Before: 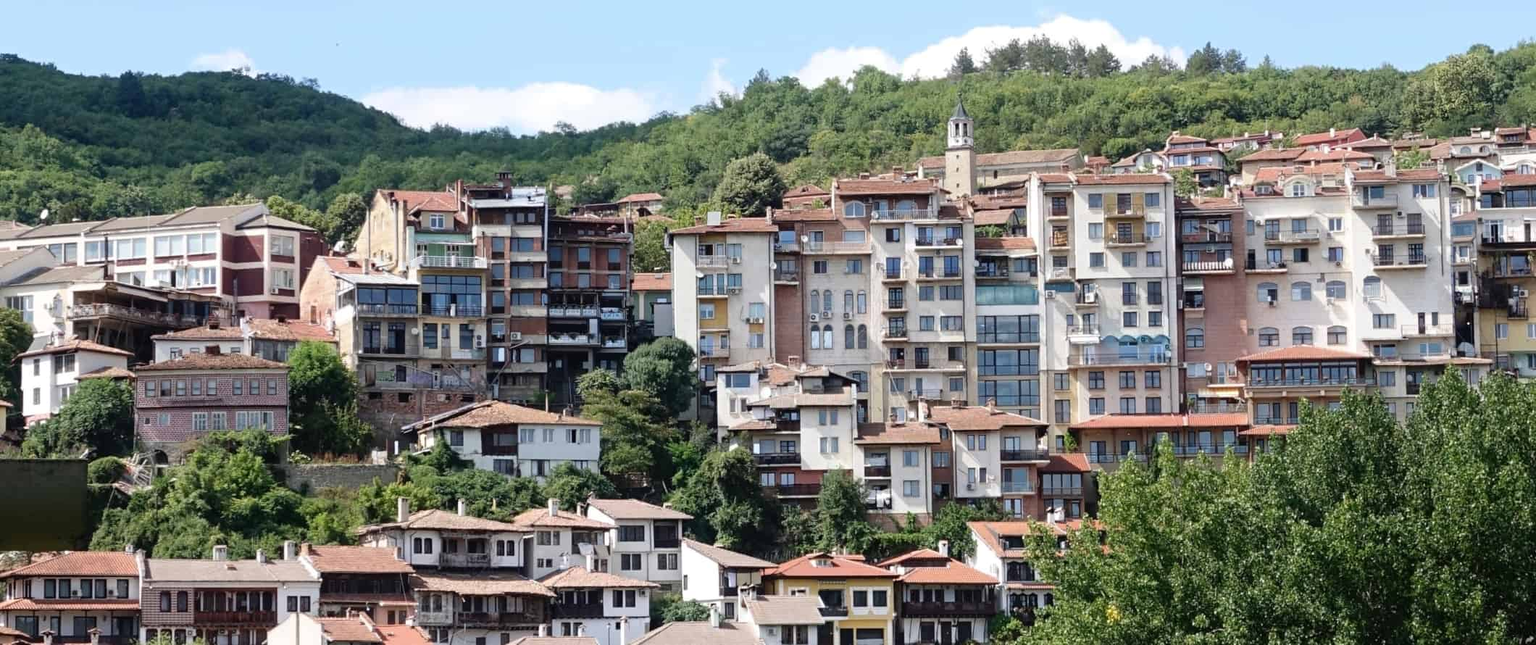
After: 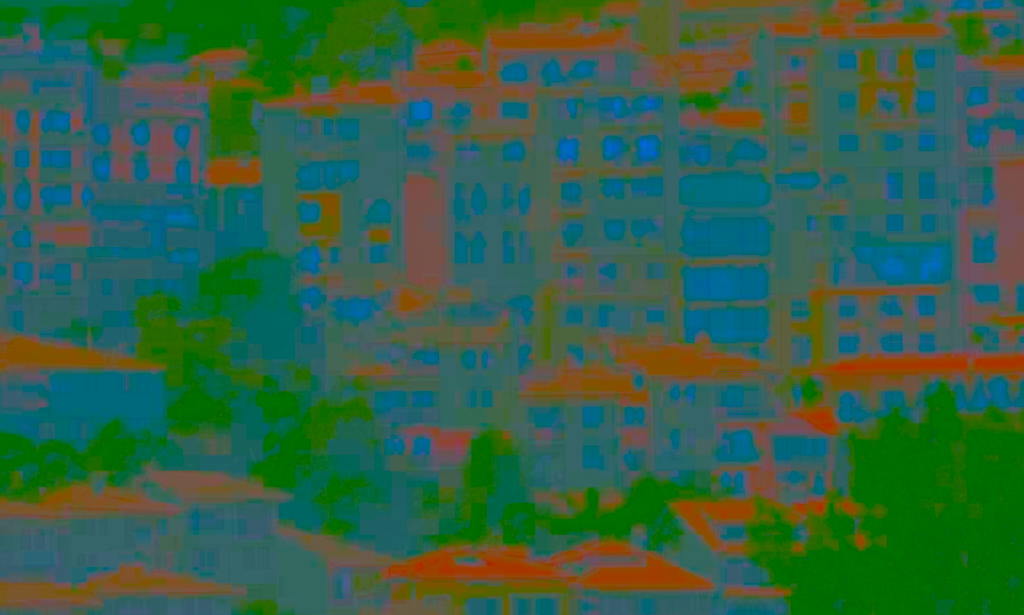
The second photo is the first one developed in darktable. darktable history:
exposure: black level correction 0, exposure 1.099 EV, compensate highlight preservation false
crop: left 31.39%, top 24.419%, right 20.289%, bottom 6.437%
contrast brightness saturation: contrast -0.986, brightness -0.161, saturation 0.739
tone equalizer: -8 EV -0.448 EV, -7 EV -0.378 EV, -6 EV -0.311 EV, -5 EV -0.185 EV, -3 EV 0.241 EV, -2 EV 0.363 EV, -1 EV 0.378 EV, +0 EV 0.413 EV, mask exposure compensation -0.49 EV
tone curve: curves: ch0 [(0.003, 0) (0.066, 0.023) (0.154, 0.082) (0.281, 0.221) (0.405, 0.389) (0.517, 0.553) (0.716, 0.743) (0.822, 0.882) (1, 1)]; ch1 [(0, 0) (0.164, 0.115) (0.337, 0.332) (0.39, 0.398) (0.464, 0.461) (0.501, 0.5) (0.521, 0.526) (0.571, 0.606) (0.656, 0.677) (0.723, 0.731) (0.811, 0.796) (1, 1)]; ch2 [(0, 0) (0.337, 0.382) (0.464, 0.476) (0.501, 0.502) (0.527, 0.54) (0.556, 0.567) (0.575, 0.606) (0.659, 0.736) (1, 1)], color space Lab, independent channels, preserve colors none
color correction: highlights a* -20.04, highlights b* 9.79, shadows a* -19.61, shadows b* -10.26
local contrast: highlights 103%, shadows 99%, detail 119%, midtone range 0.2
sharpen: on, module defaults
